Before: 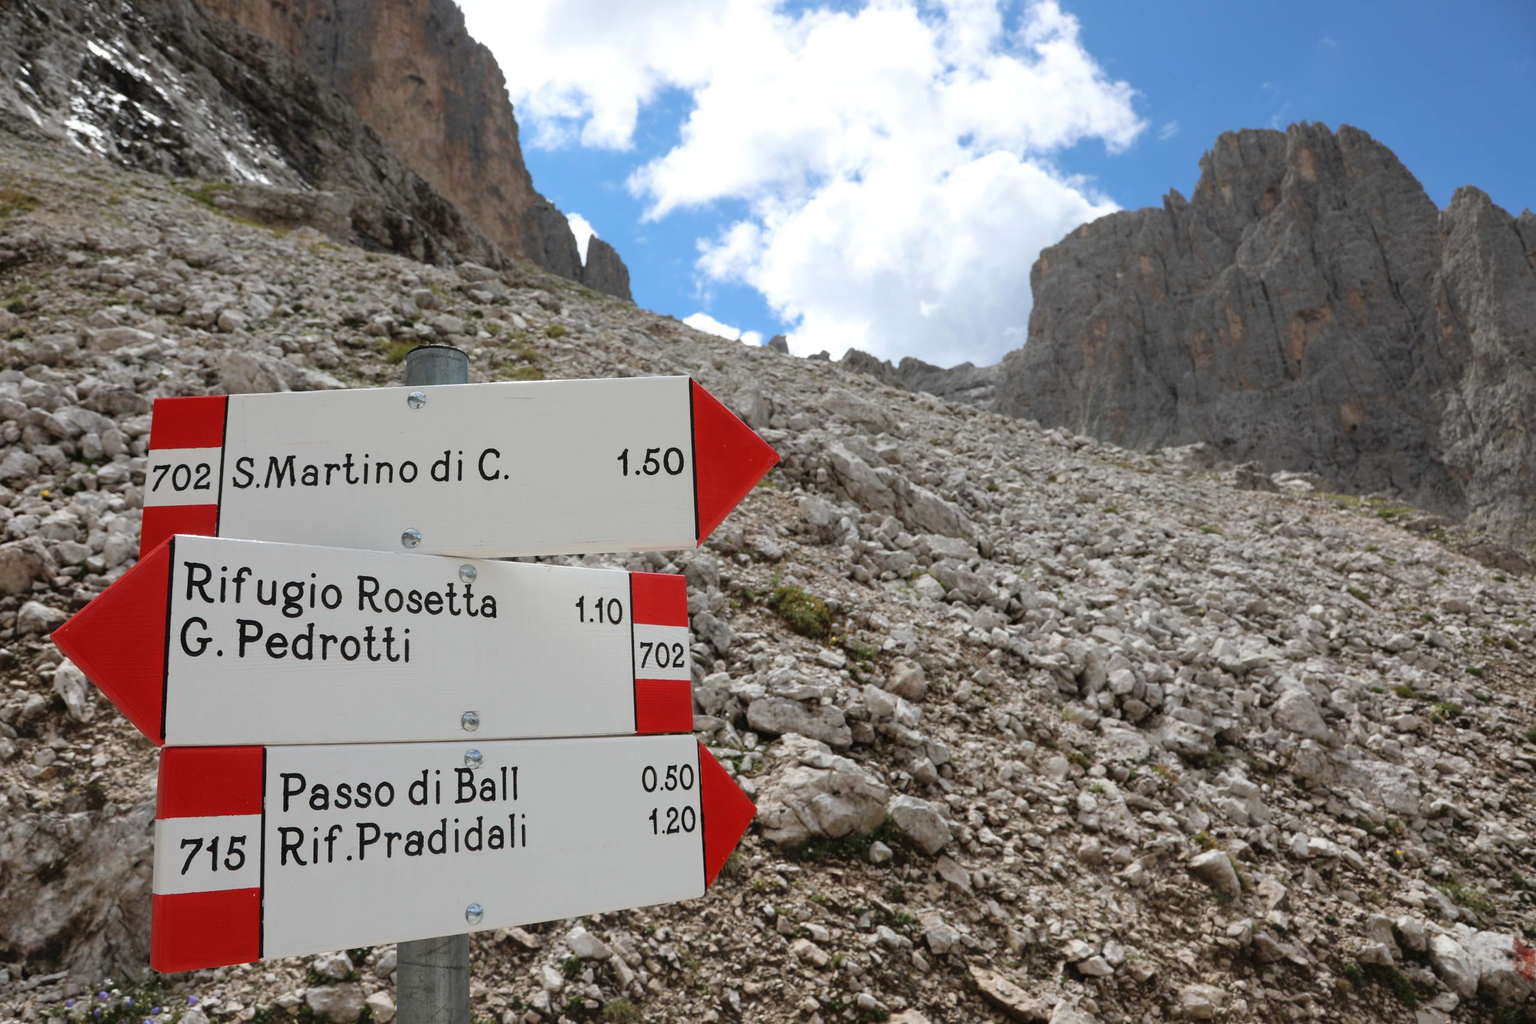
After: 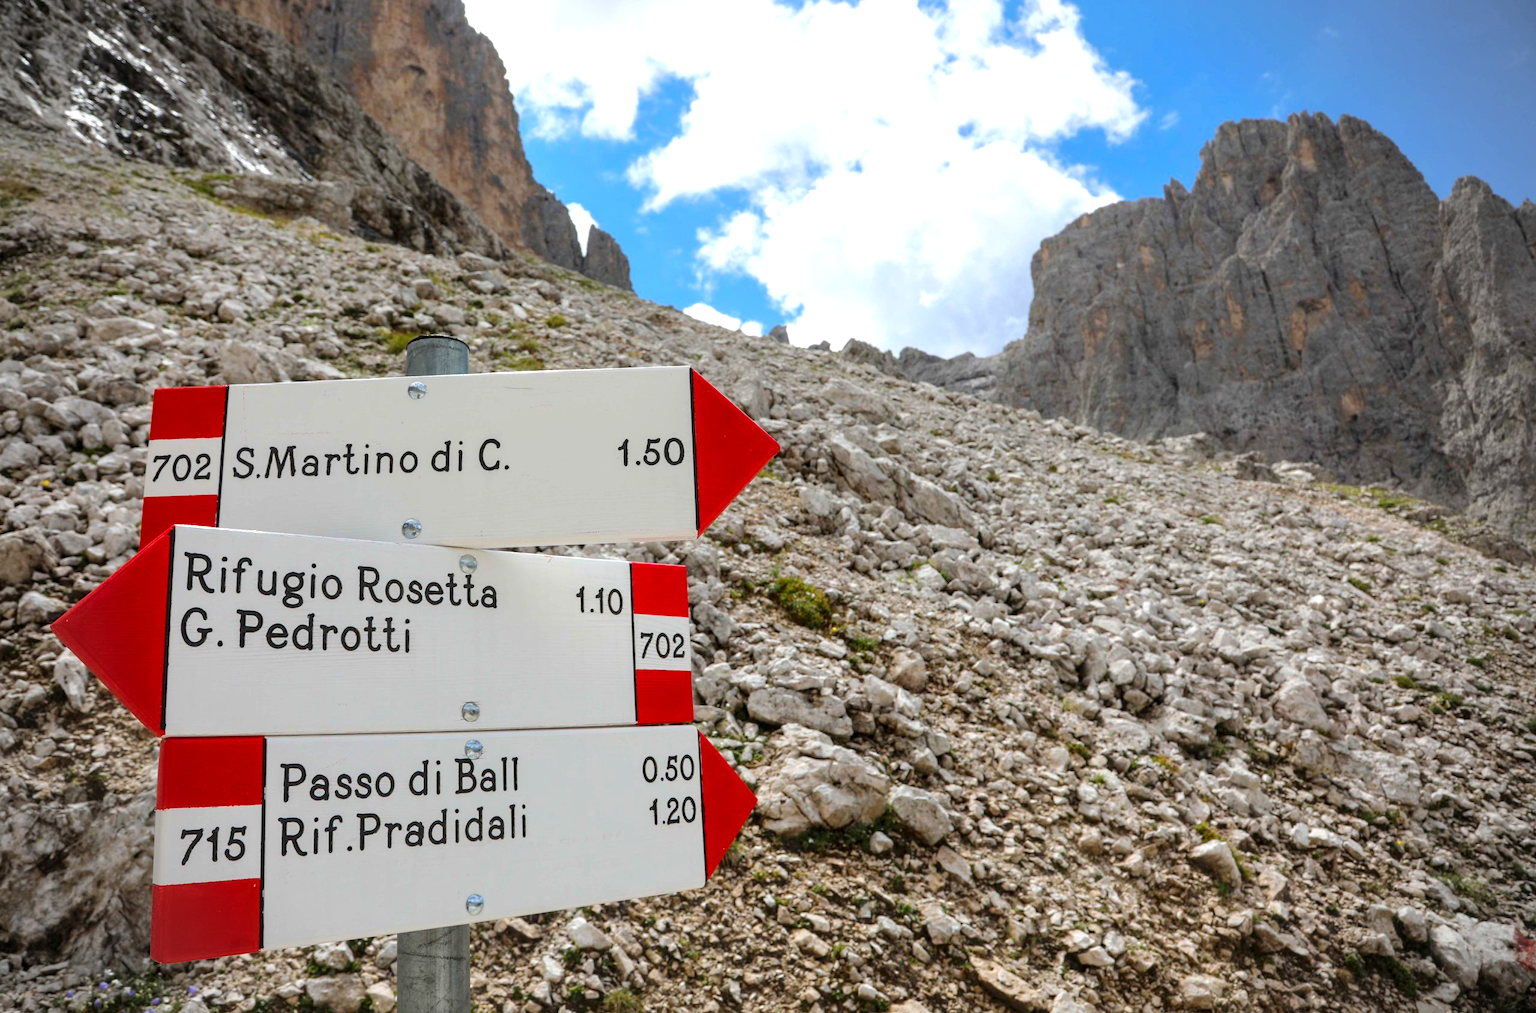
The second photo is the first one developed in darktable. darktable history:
white balance: emerald 1
vignetting: fall-off start 79.88%
local contrast: detail 130%
exposure: exposure 0.2 EV, compensate highlight preservation false
color balance rgb: perceptual saturation grading › global saturation 25%, perceptual brilliance grading › mid-tones 10%, perceptual brilliance grading › shadows 15%, global vibrance 20%
crop: top 1.049%, right 0.001%
sharpen: radius 5.325, amount 0.312, threshold 26.433
